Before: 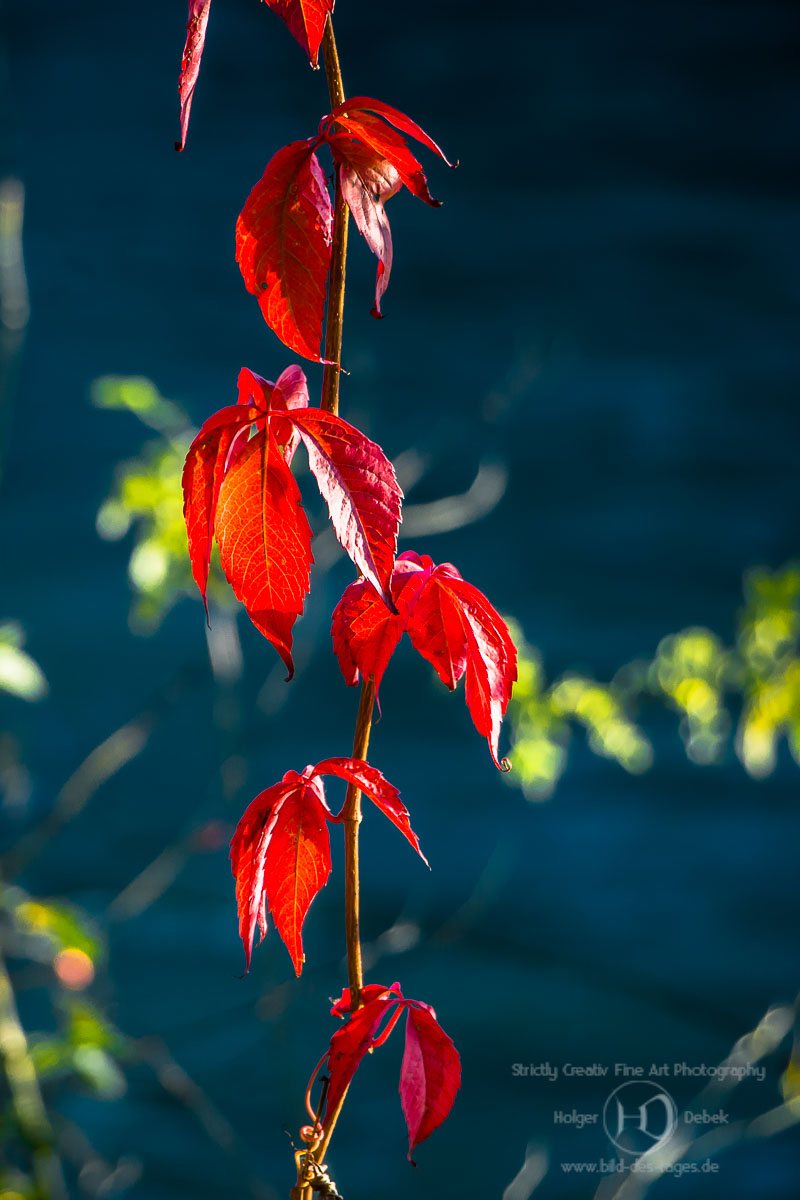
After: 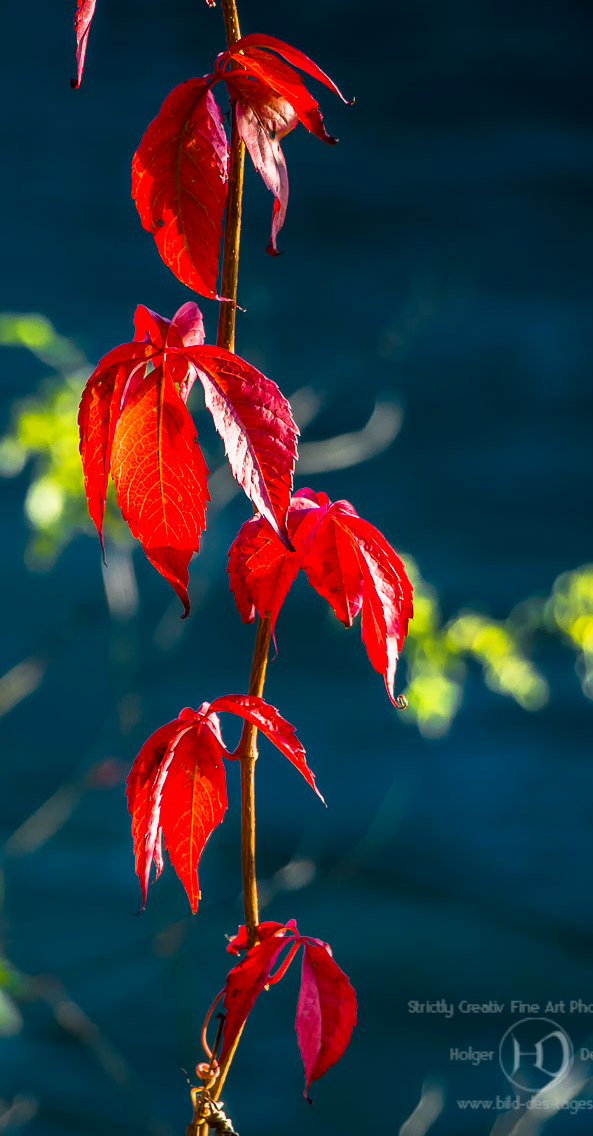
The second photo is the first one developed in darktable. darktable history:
contrast brightness saturation: contrast 0.04, saturation 0.07
crop and rotate: left 13.15%, top 5.251%, right 12.609%
